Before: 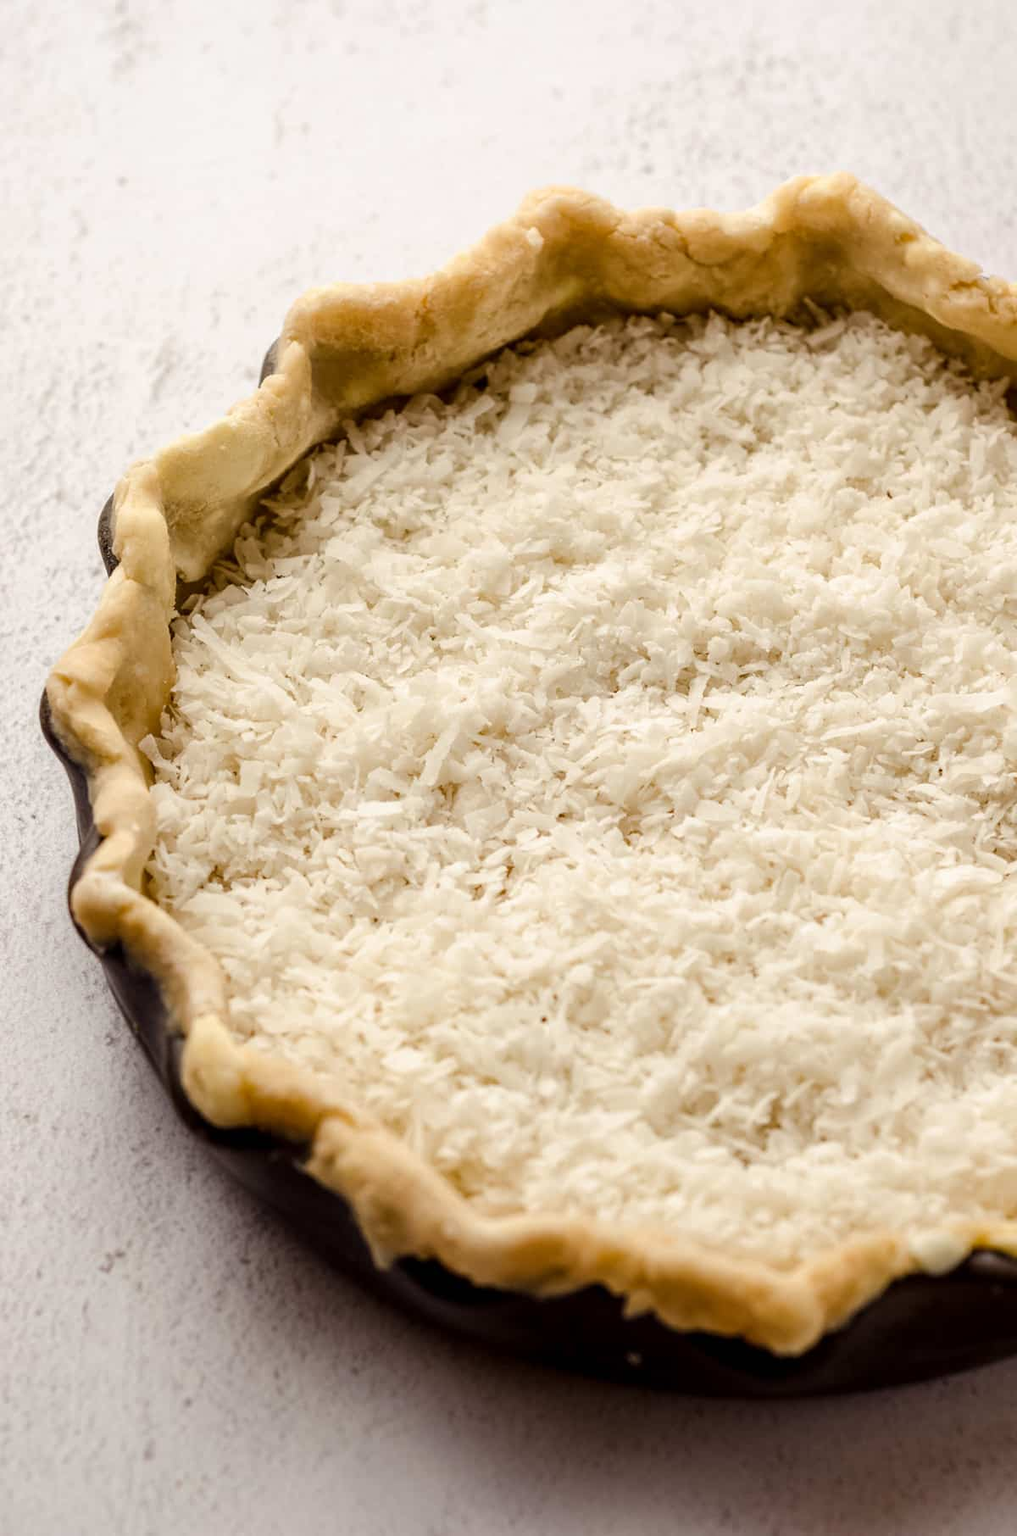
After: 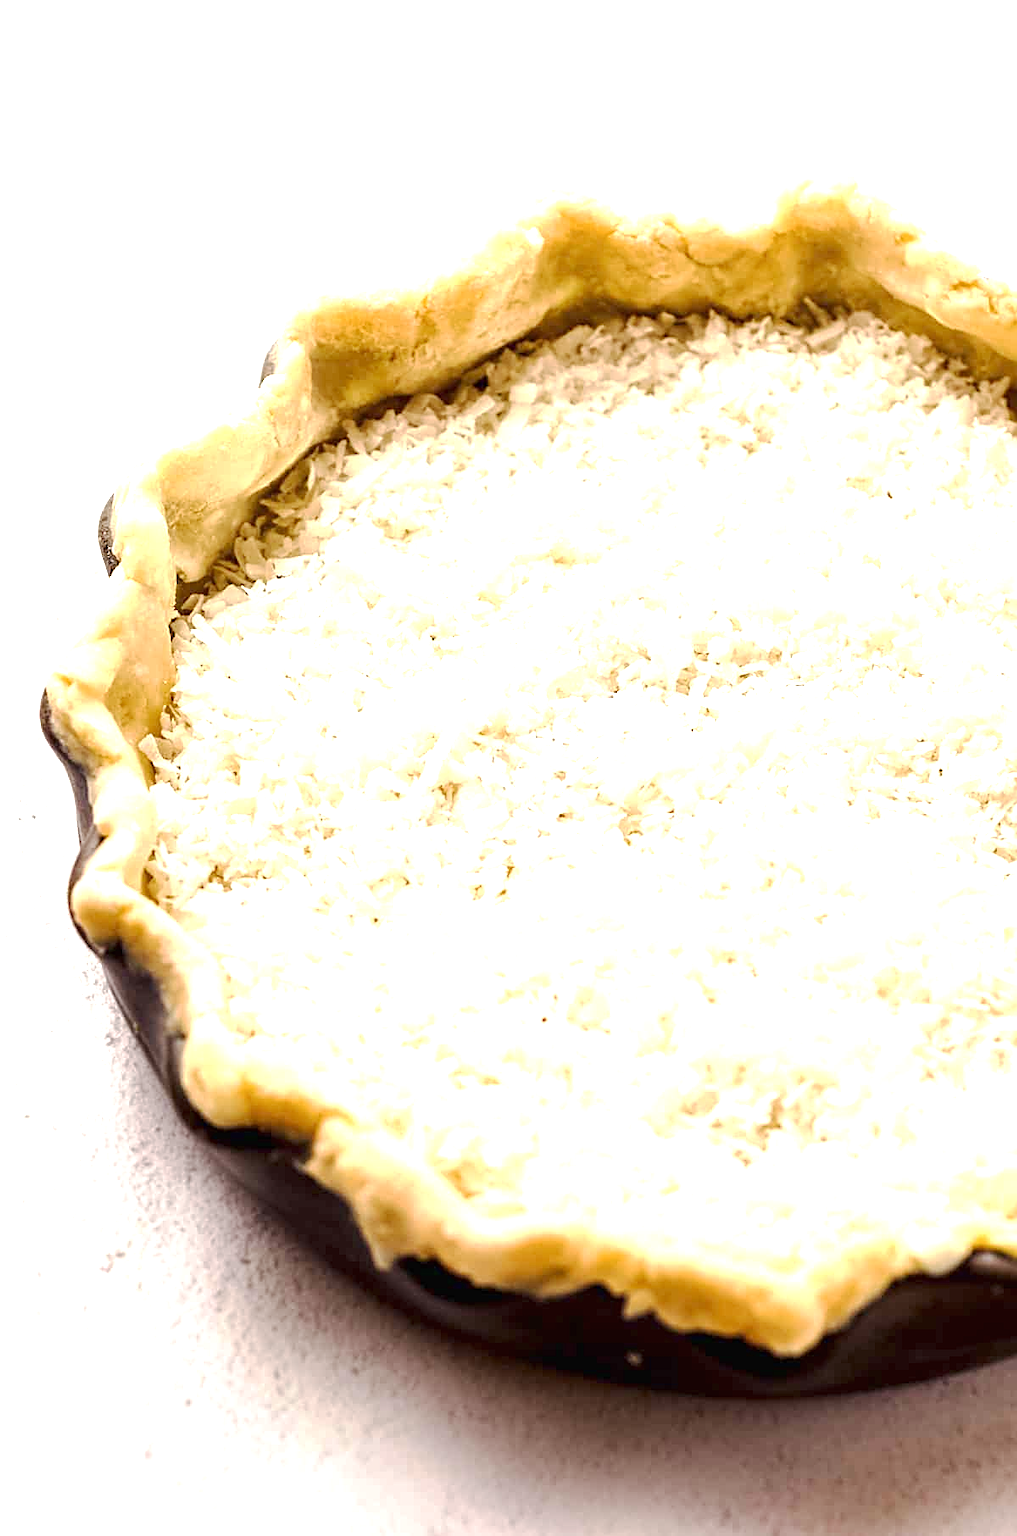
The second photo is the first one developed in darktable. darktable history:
tone equalizer: on, module defaults
exposure: black level correction 0, exposure 1.39 EV, compensate highlight preservation false
sharpen: on, module defaults
base curve: curves: ch0 [(0, 0) (0.262, 0.32) (0.722, 0.705) (1, 1)], preserve colors none
